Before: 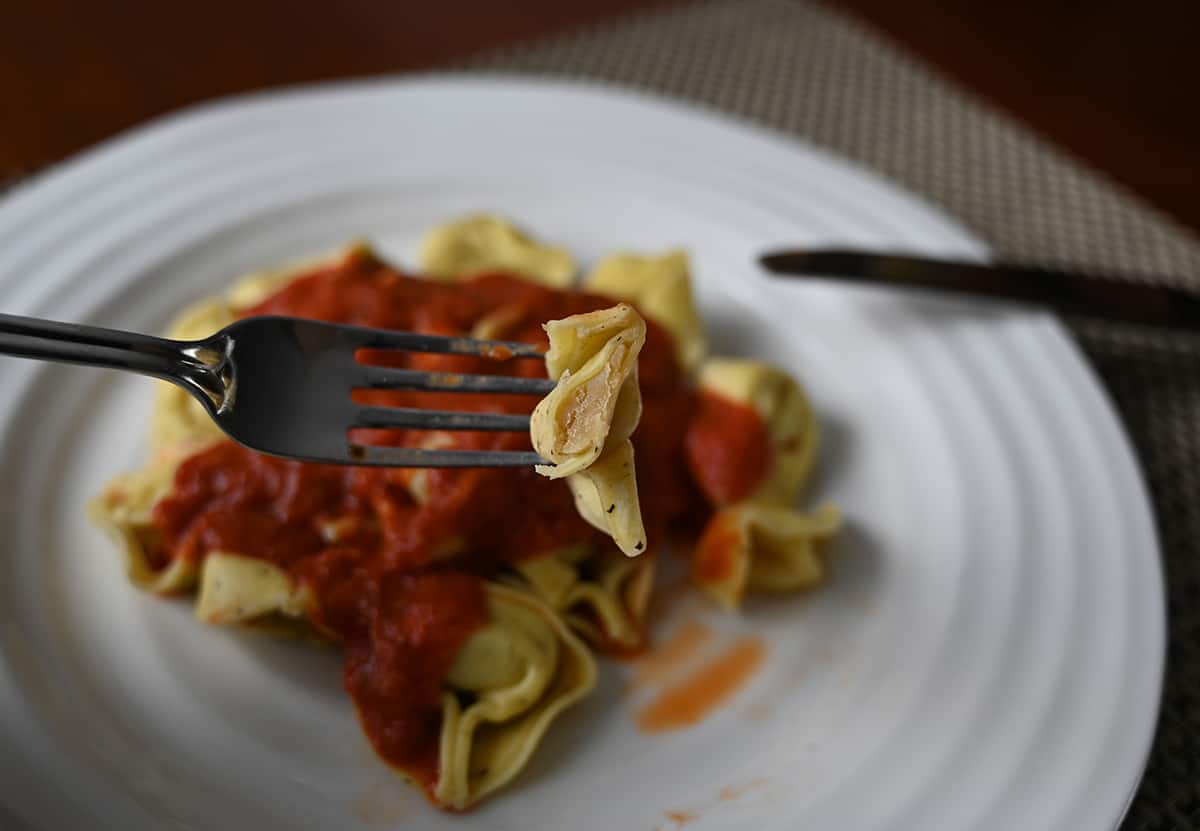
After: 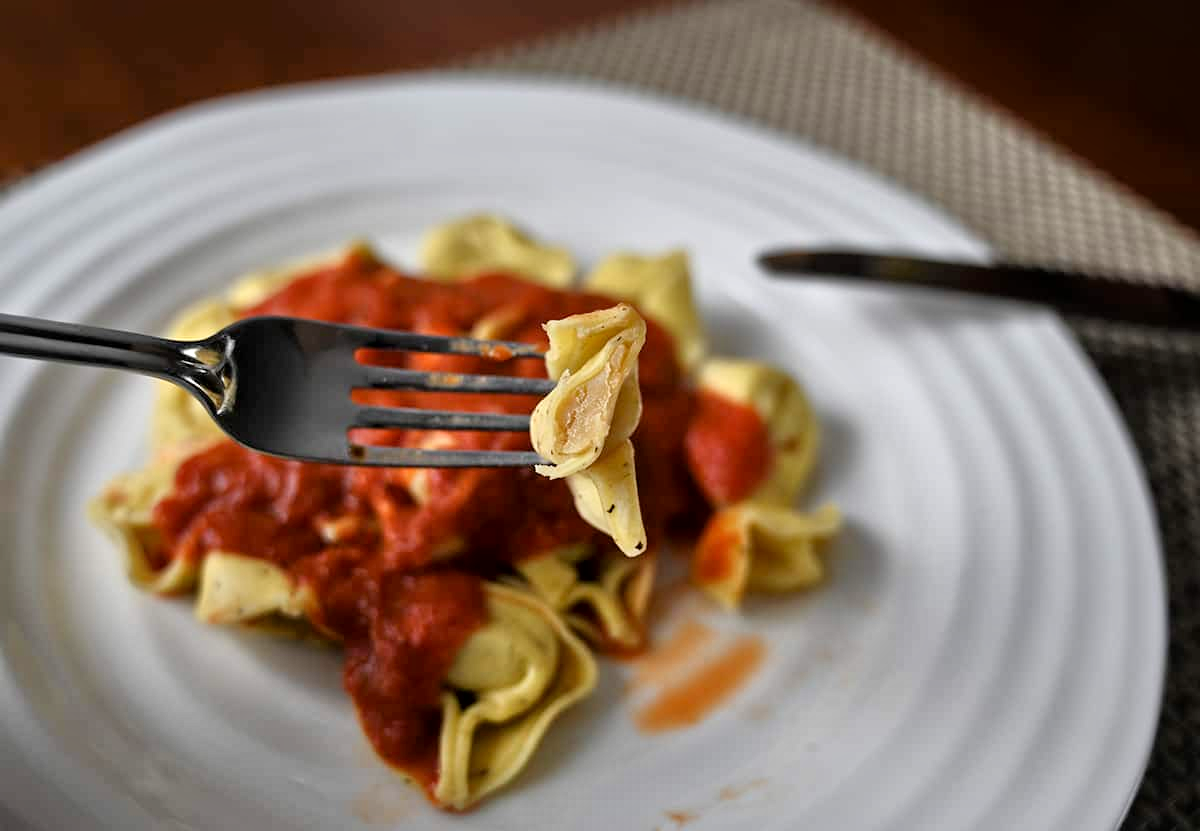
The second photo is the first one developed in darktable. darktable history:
tone equalizer: -7 EV 0.15 EV, -6 EV 0.6 EV, -5 EV 1.15 EV, -4 EV 1.33 EV, -3 EV 1.15 EV, -2 EV 0.6 EV, -1 EV 0.15 EV, mask exposure compensation -0.5 EV
local contrast: mode bilateral grid, contrast 20, coarseness 100, detail 150%, midtone range 0.2
exposure: compensate highlight preservation false
